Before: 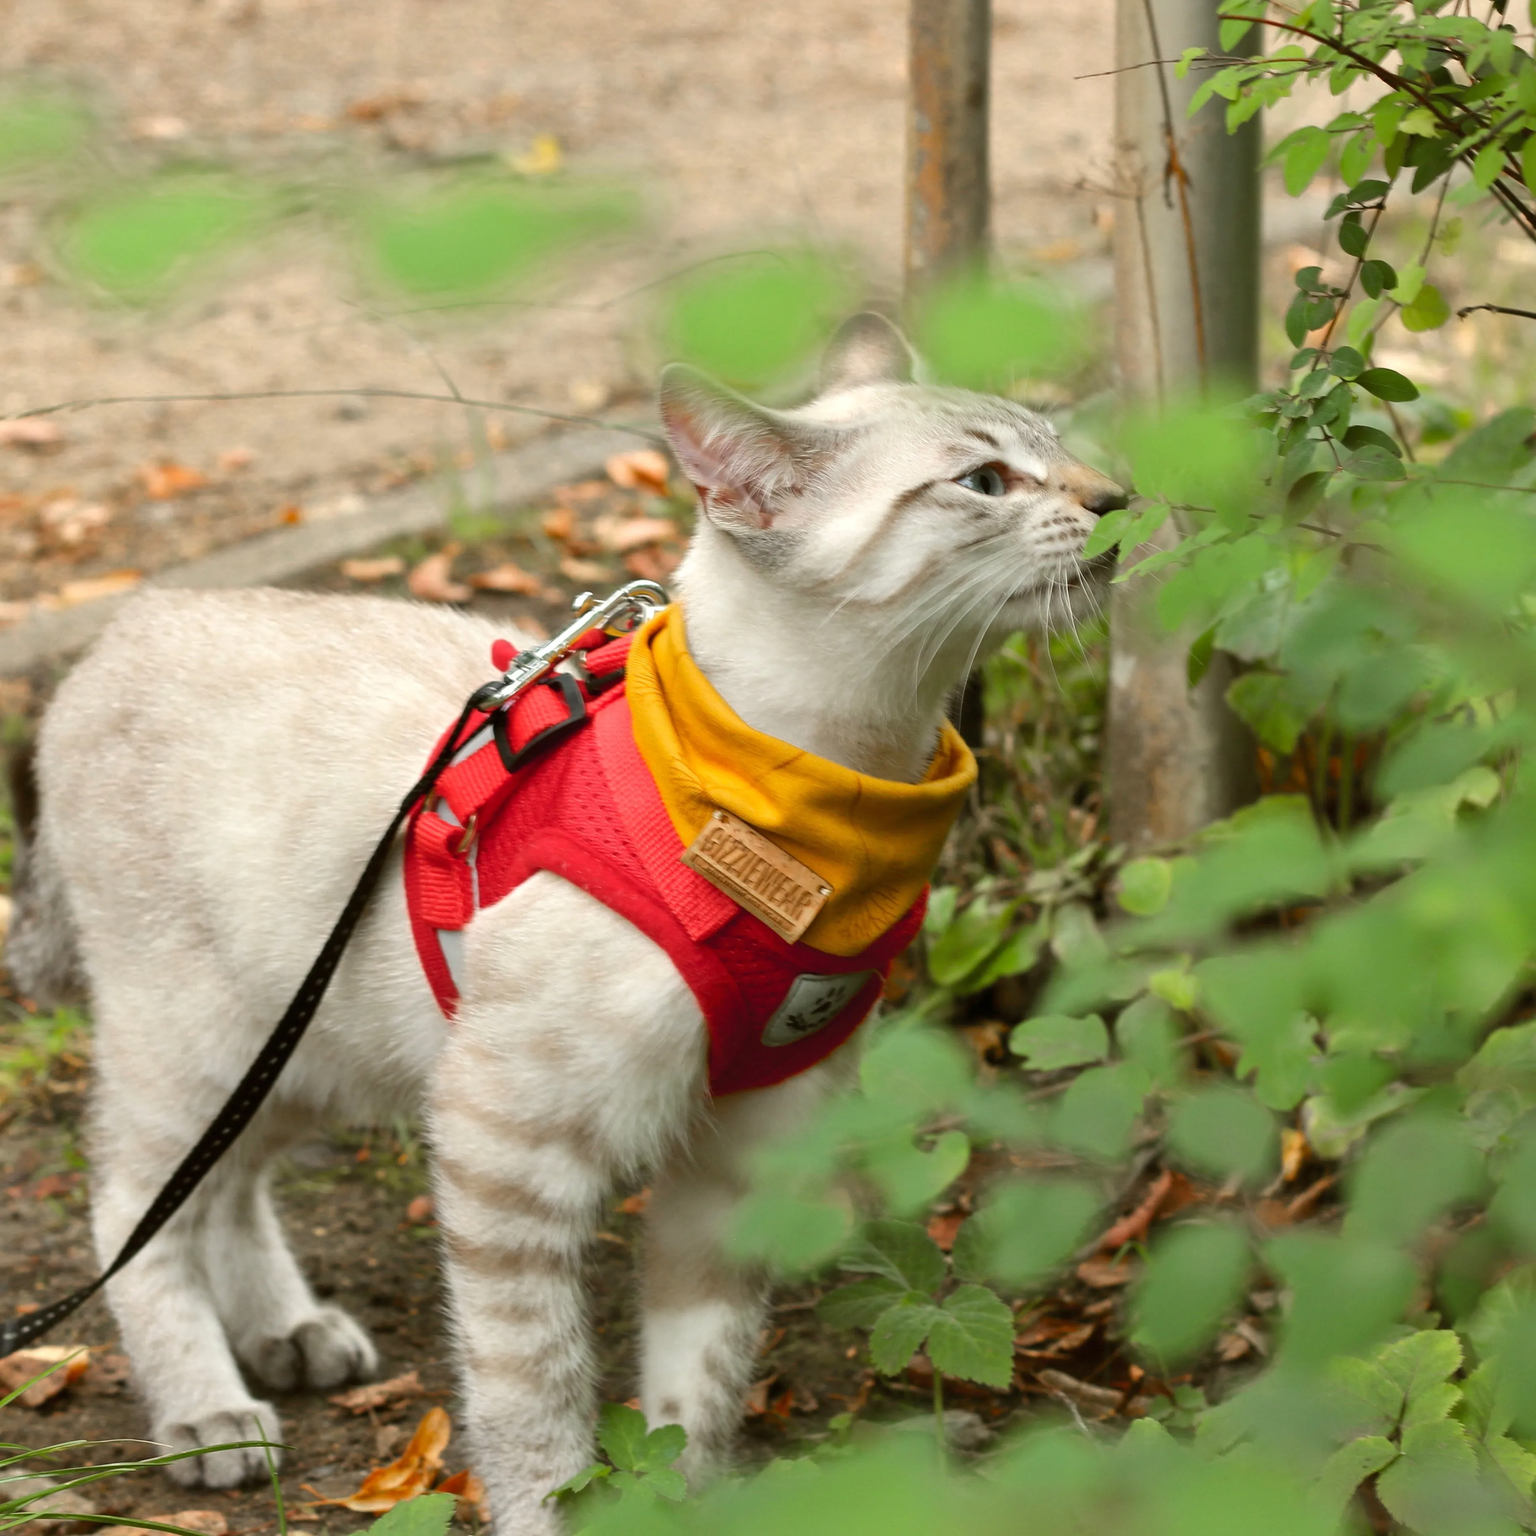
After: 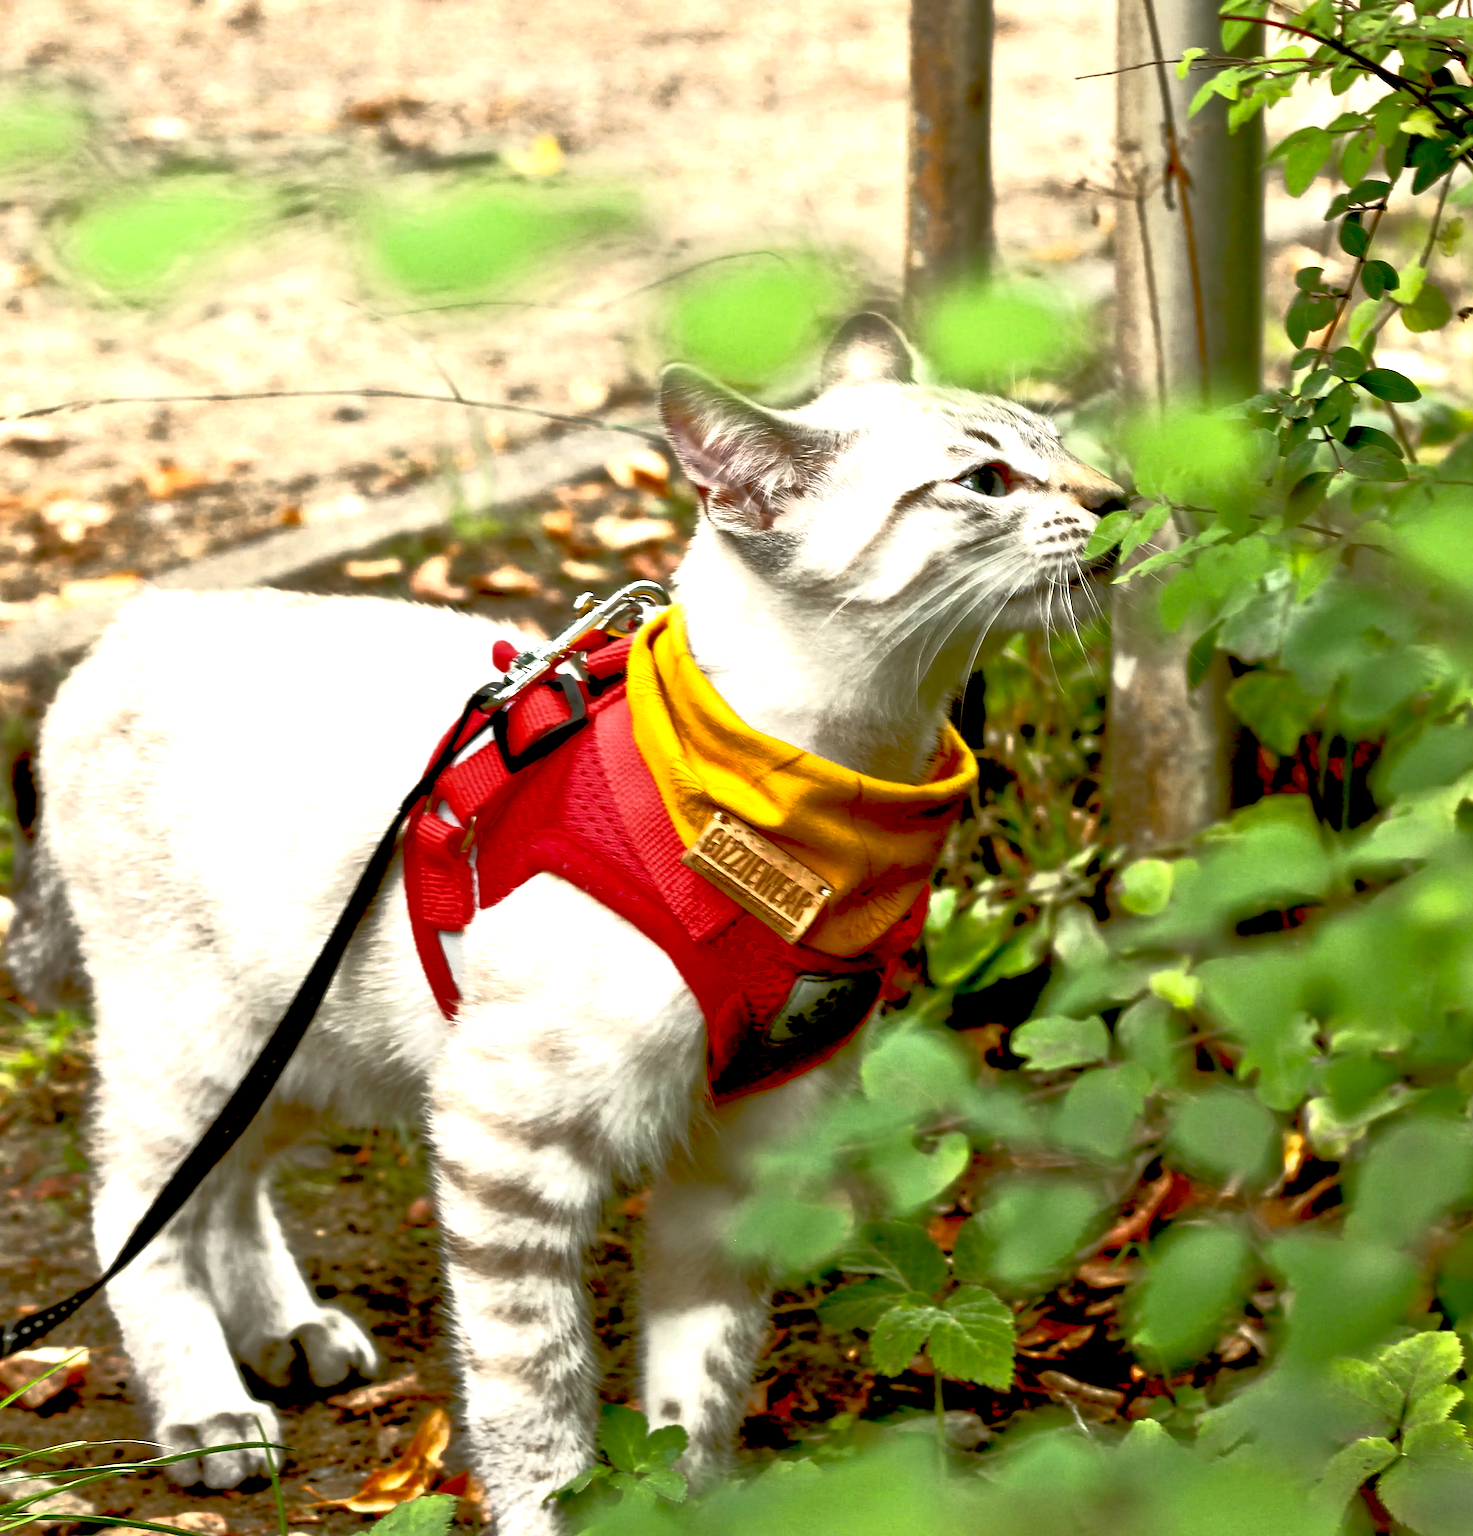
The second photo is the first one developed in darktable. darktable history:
crop: right 4.126%, bottom 0.031%
exposure: black level correction 0.035, exposure 0.9 EV, compensate highlight preservation false
base curve: curves: ch0 [(0, 0) (0.564, 0.291) (0.802, 0.731) (1, 1)]
tone equalizer: -7 EV 0.15 EV, -6 EV 0.6 EV, -5 EV 1.15 EV, -4 EV 1.33 EV, -3 EV 1.15 EV, -2 EV 0.6 EV, -1 EV 0.15 EV, mask exposure compensation -0.5 EV
